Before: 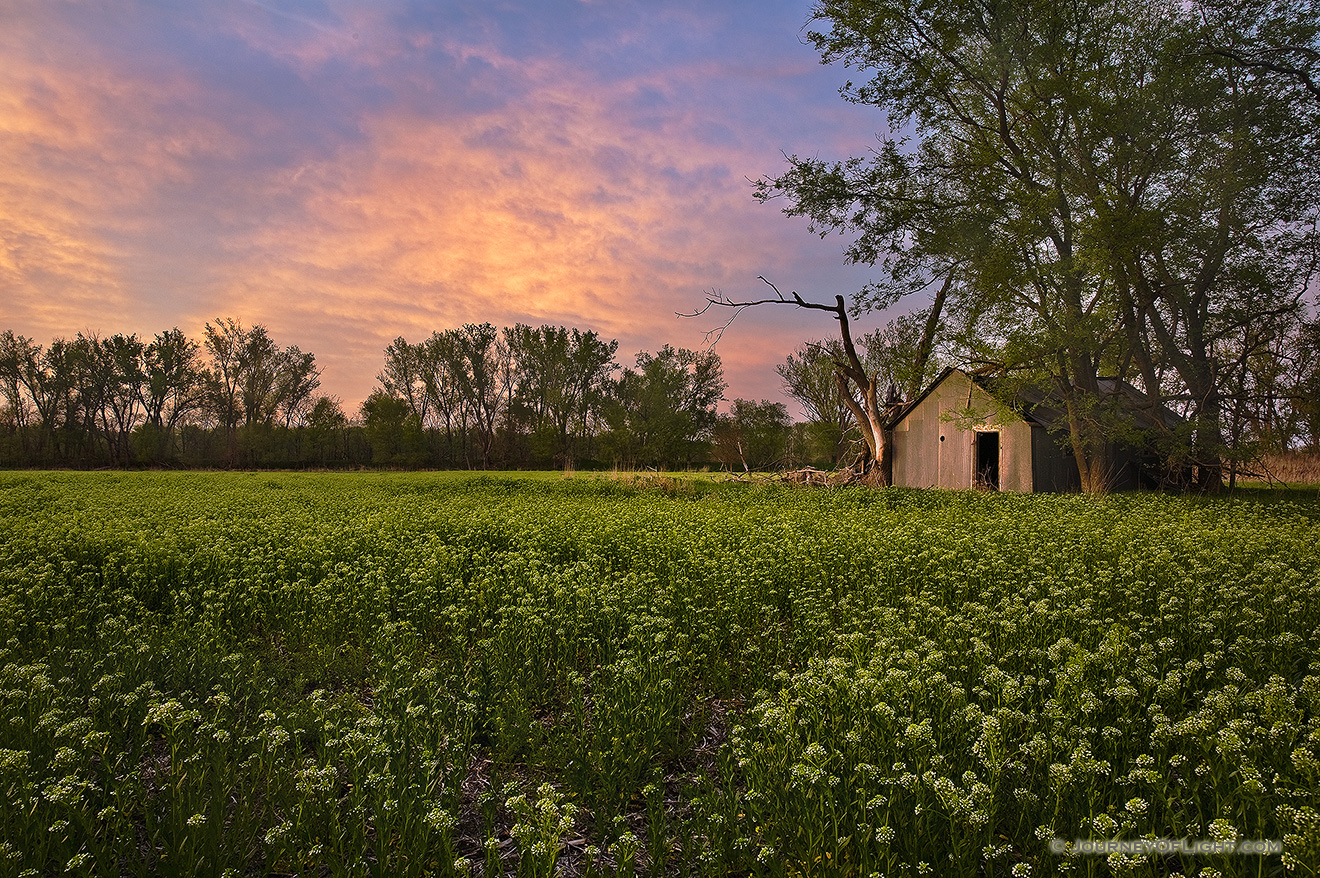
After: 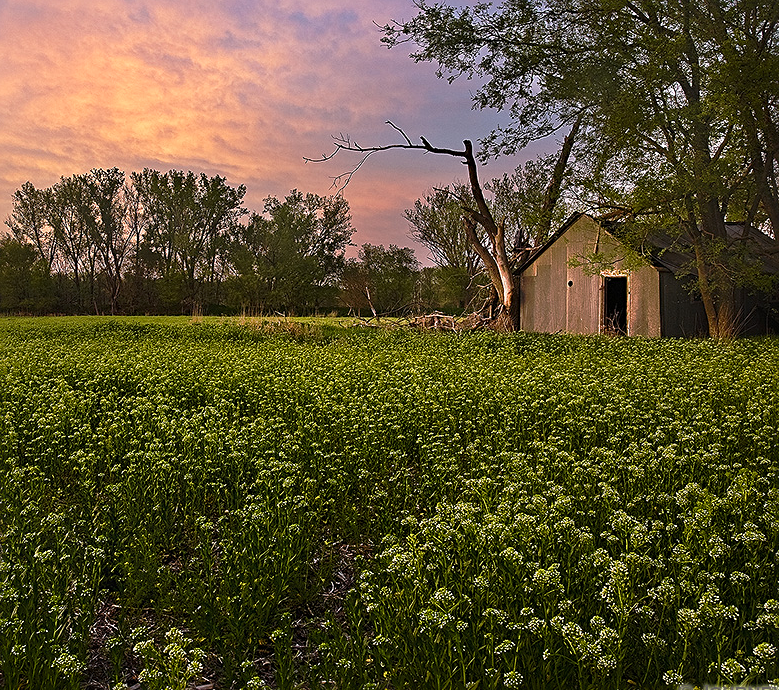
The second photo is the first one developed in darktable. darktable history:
white balance: emerald 1
shadows and highlights: shadows -40.15, highlights 62.88, soften with gaussian
sharpen: radius 2.167, amount 0.381, threshold 0
crop and rotate: left 28.256%, top 17.734%, right 12.656%, bottom 3.573%
